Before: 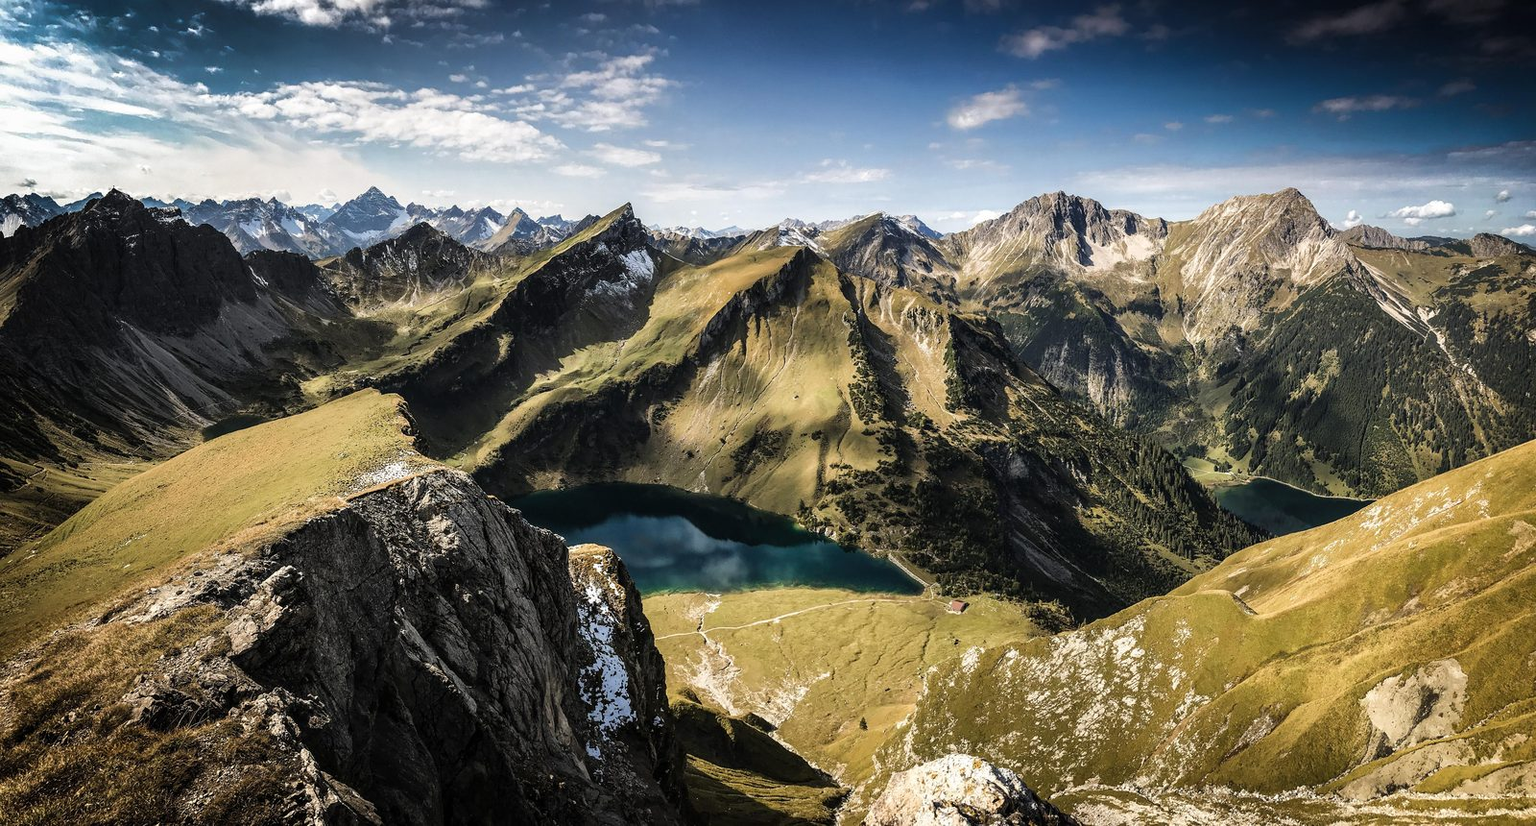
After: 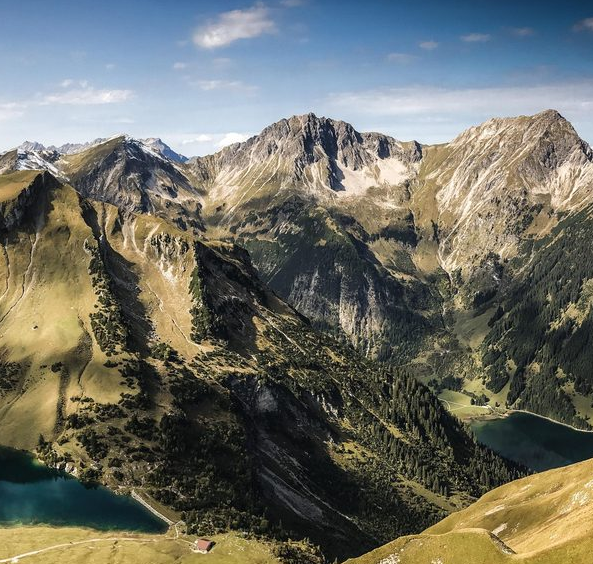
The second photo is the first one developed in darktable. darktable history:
crop and rotate: left 49.642%, top 10.1%, right 13.265%, bottom 24.22%
sharpen: radius 2.88, amount 0.866, threshold 47.166
